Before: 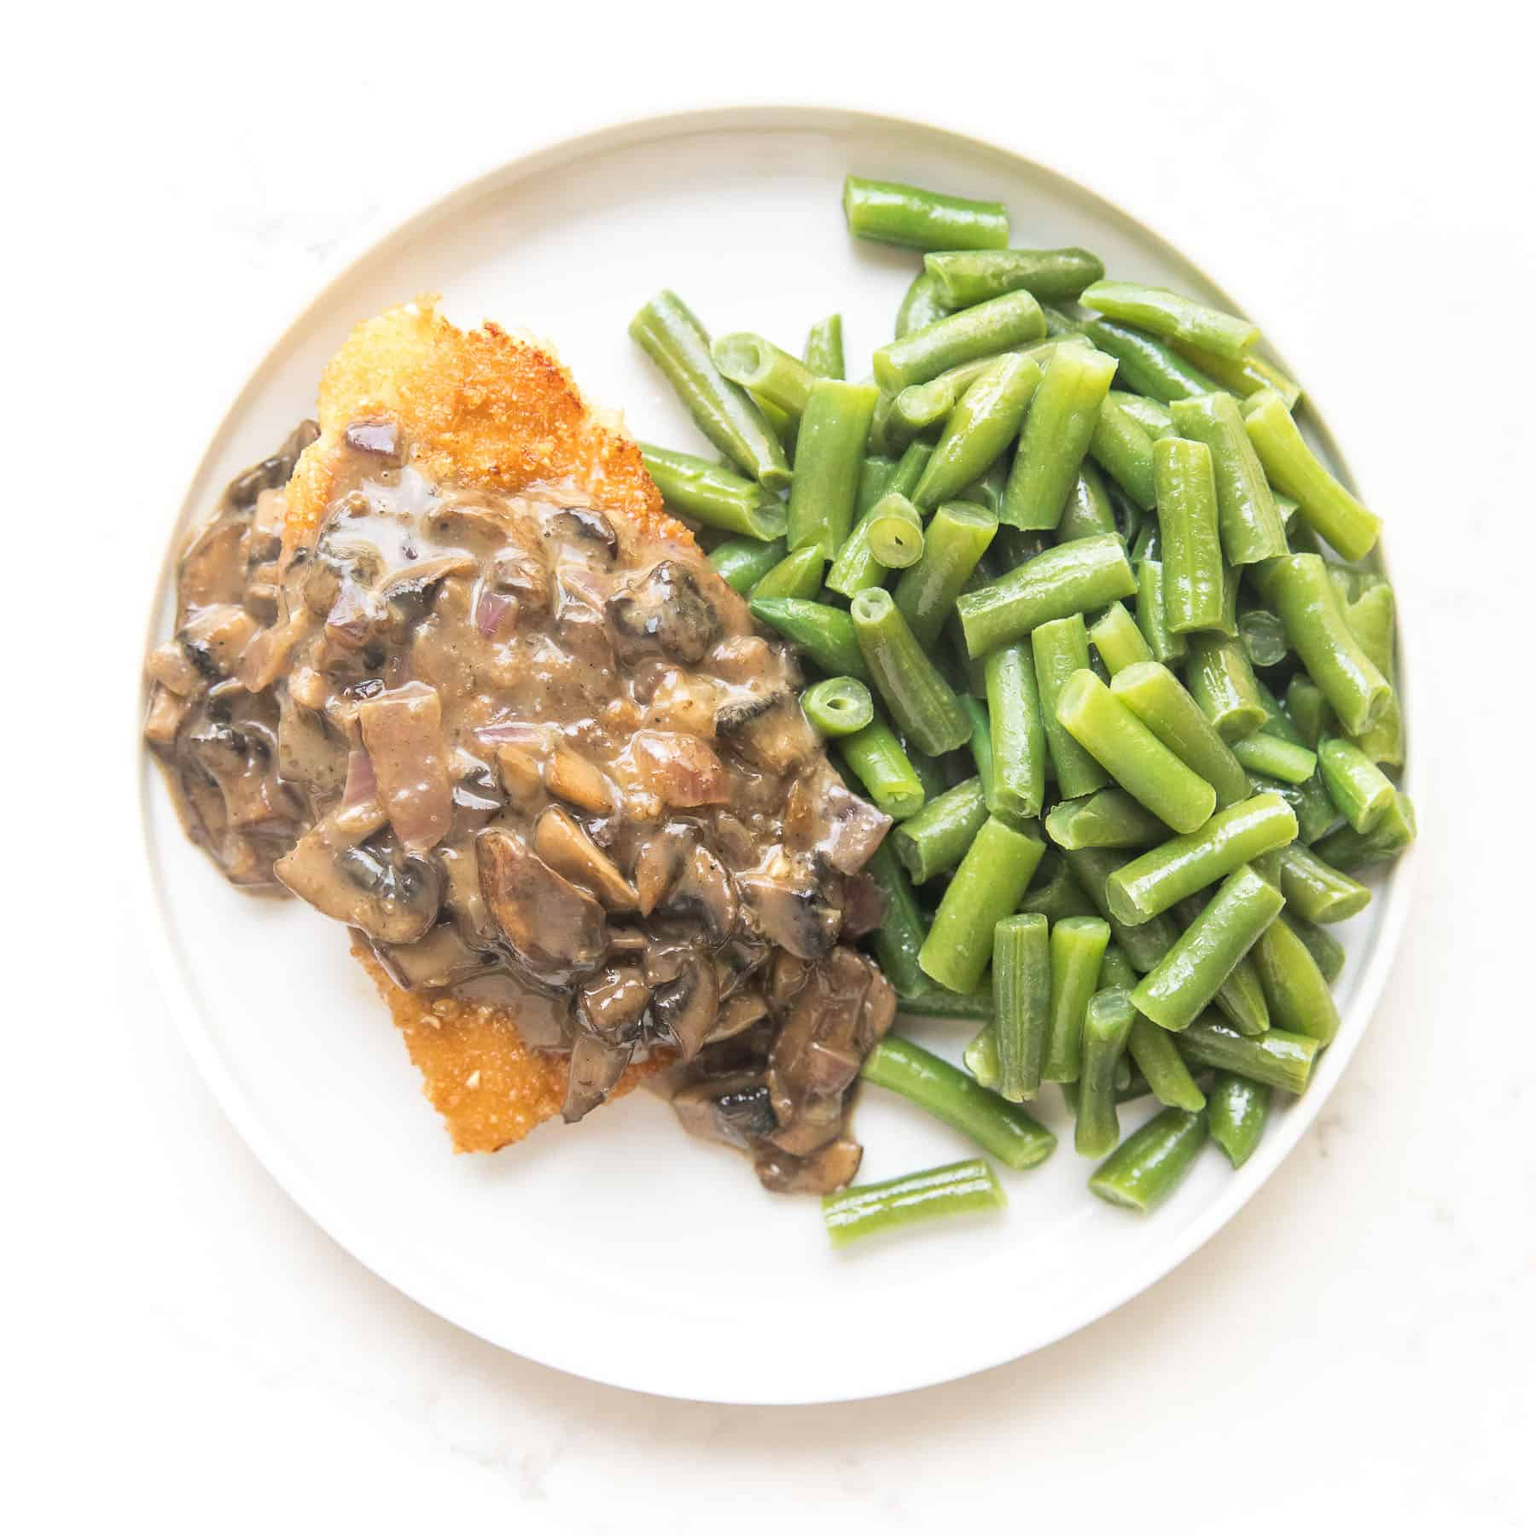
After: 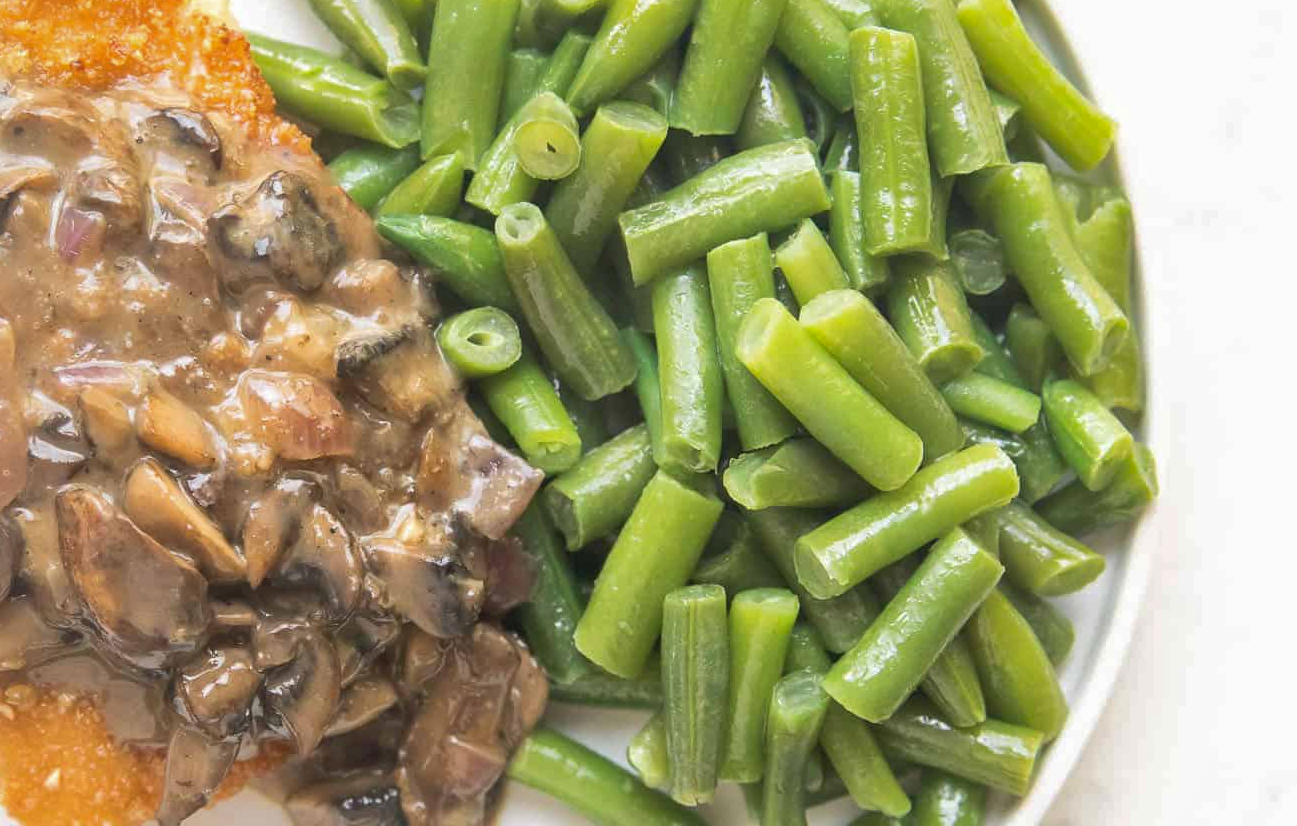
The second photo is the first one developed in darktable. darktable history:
crop and rotate: left 27.938%, top 27.046%, bottom 27.046%
shadows and highlights: on, module defaults
